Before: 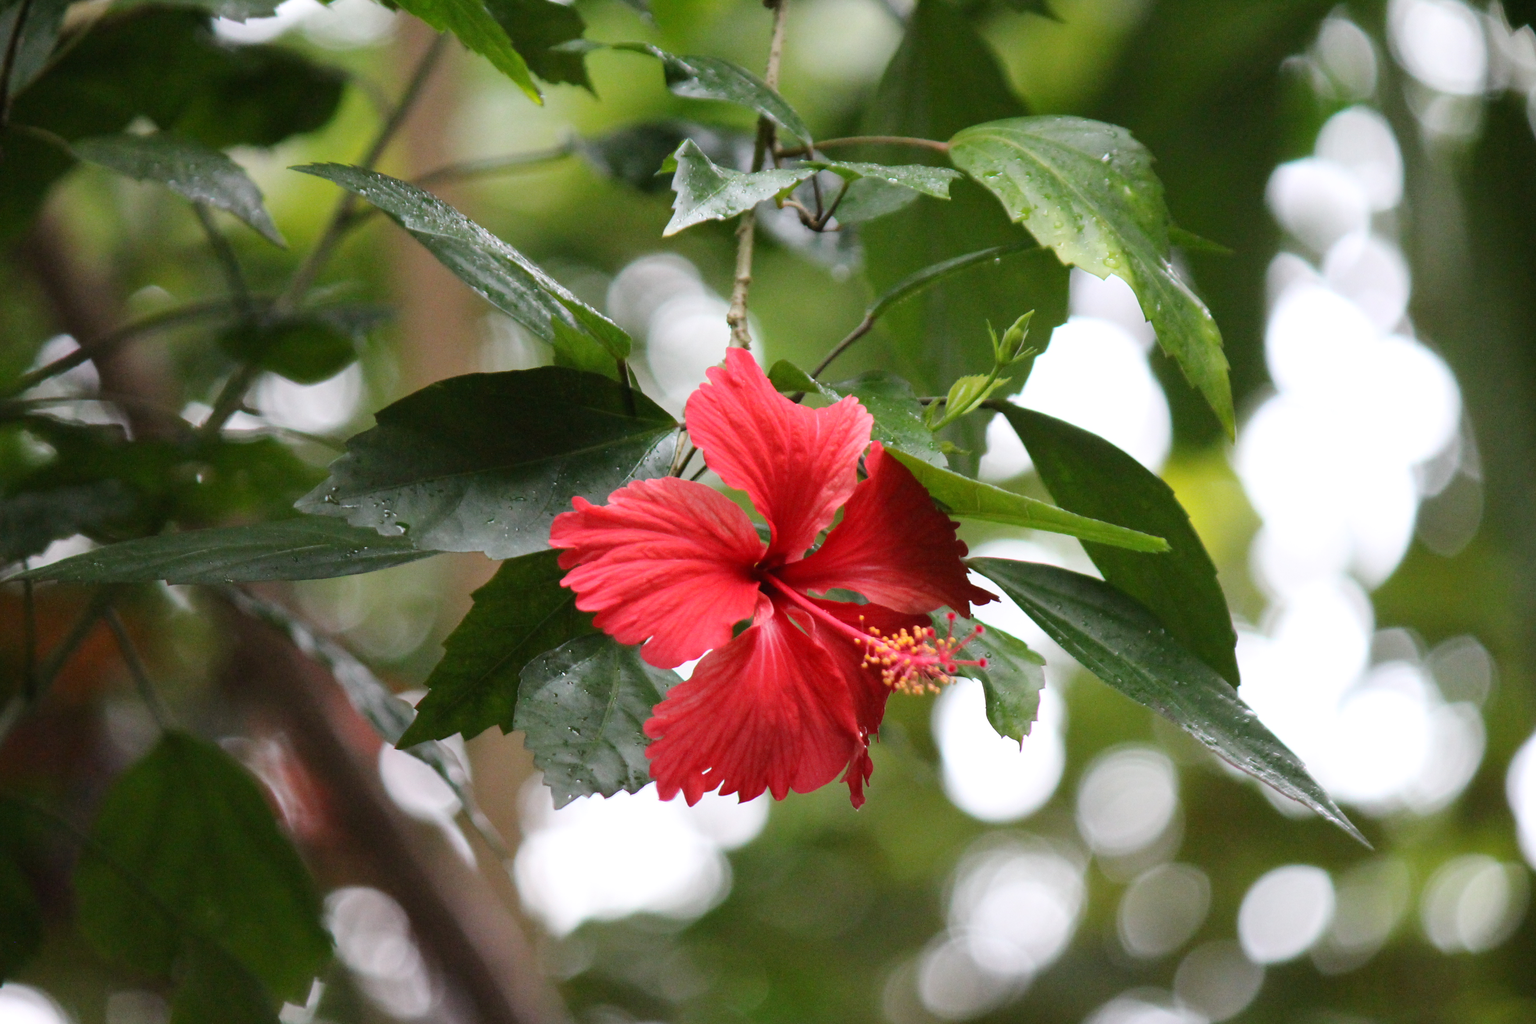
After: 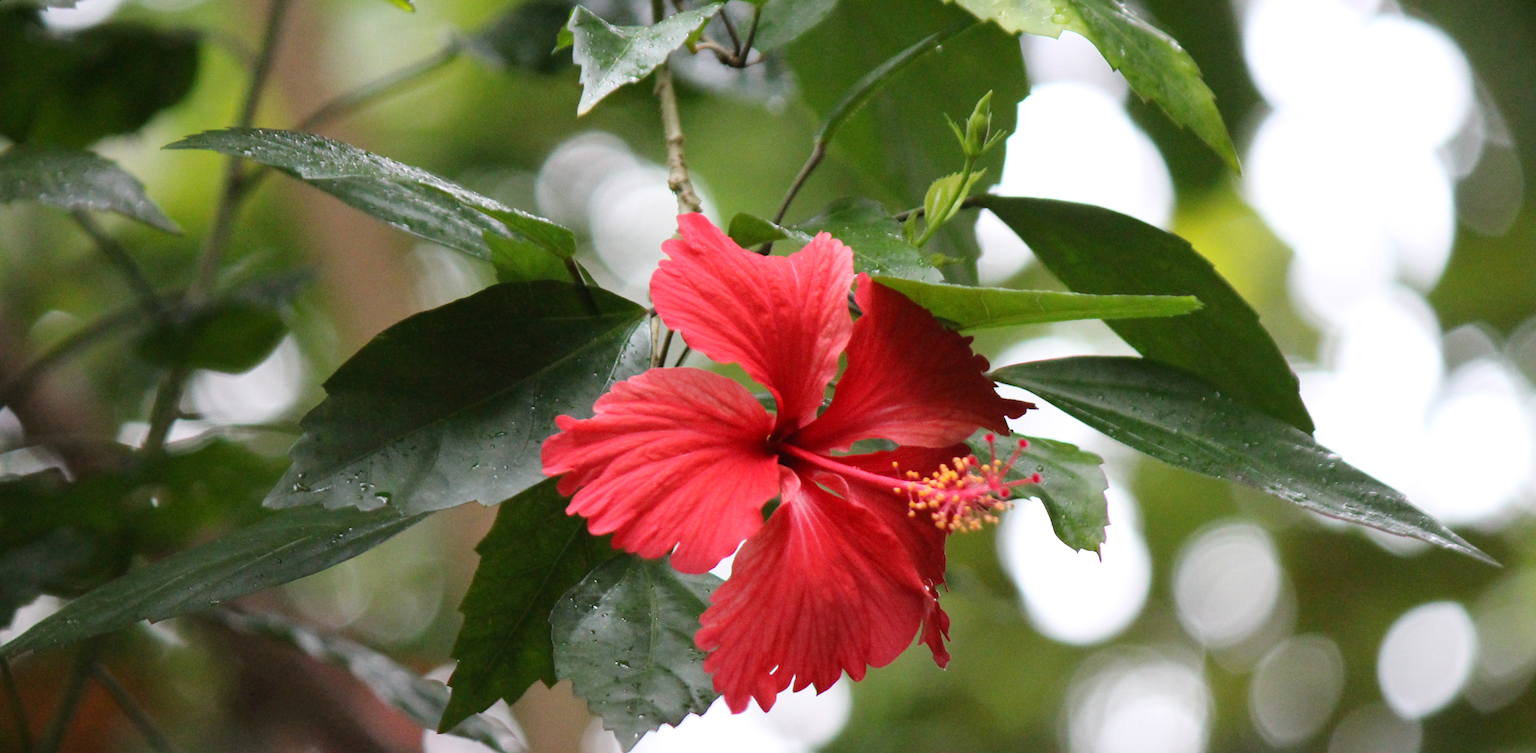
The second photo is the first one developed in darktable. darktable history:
rotate and perspective: rotation -14.8°, crop left 0.1, crop right 0.903, crop top 0.25, crop bottom 0.748
grain: coarseness 0.09 ISO, strength 10%
